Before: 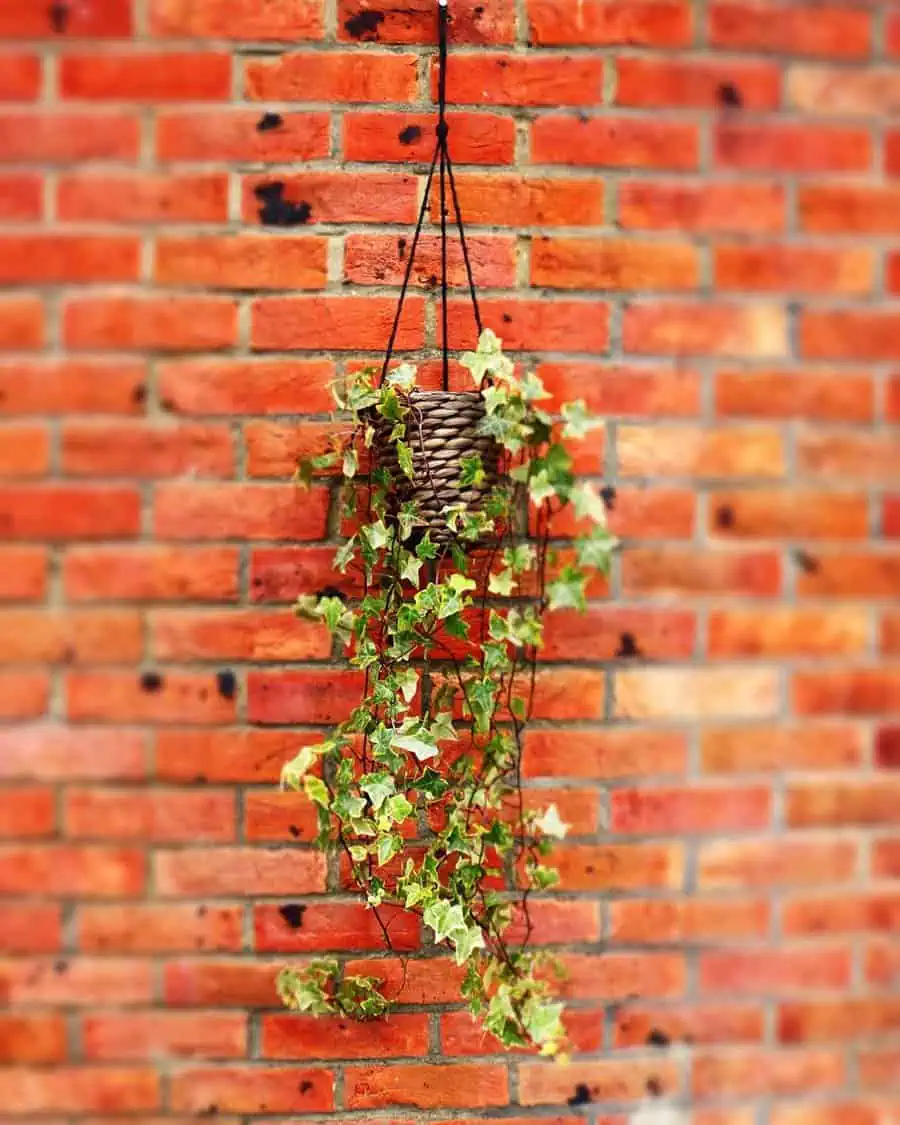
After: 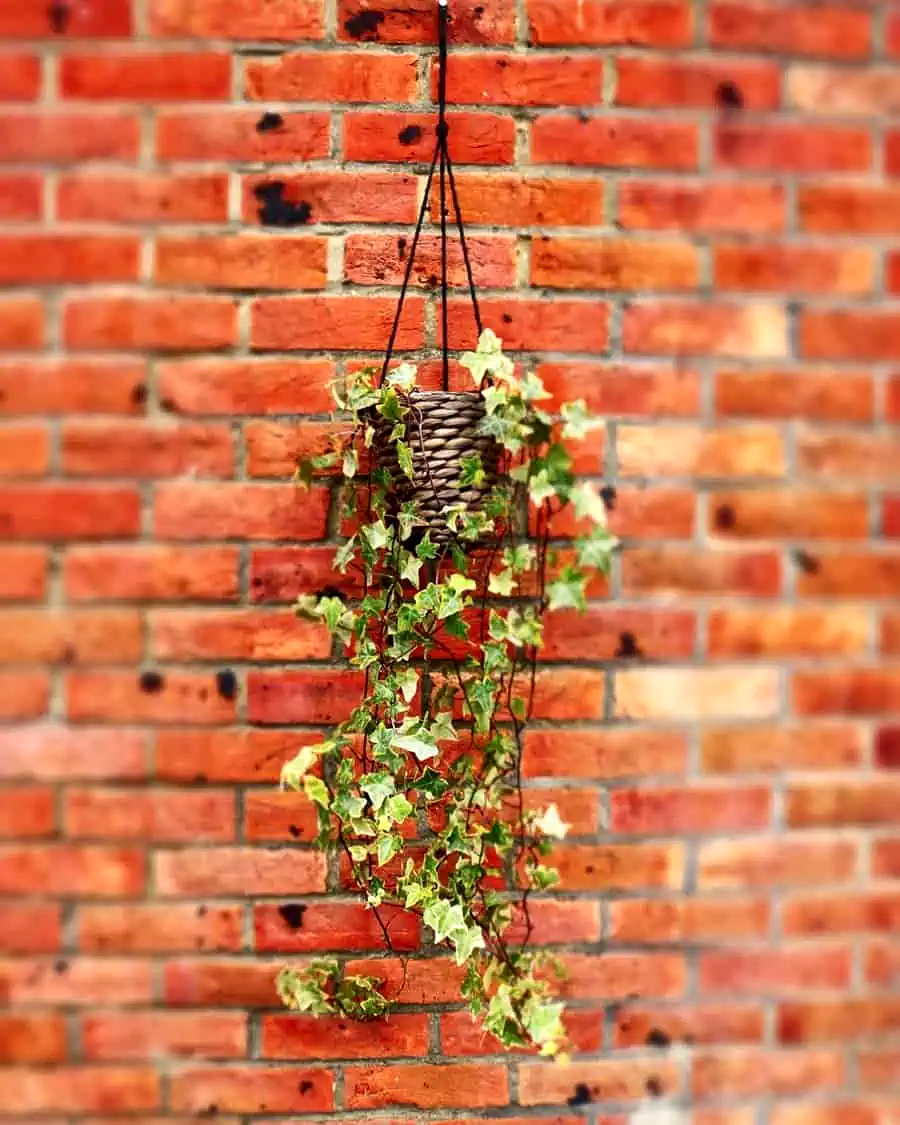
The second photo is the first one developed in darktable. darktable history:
local contrast: mode bilateral grid, contrast 20, coarseness 50, detail 150%, midtone range 0.2
